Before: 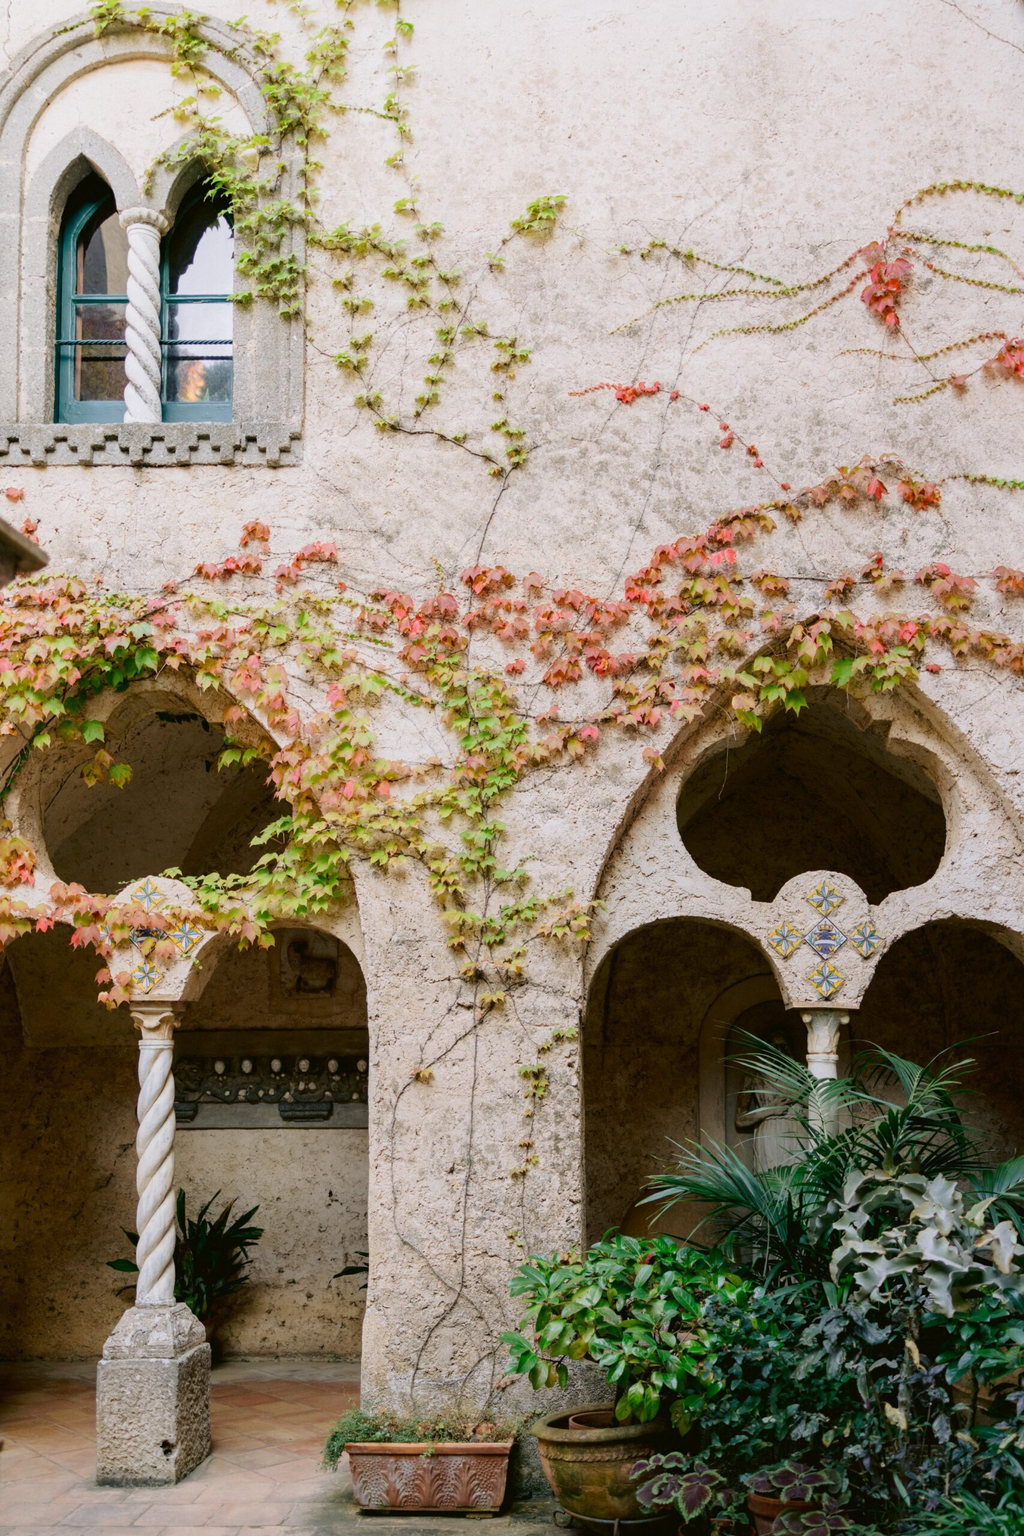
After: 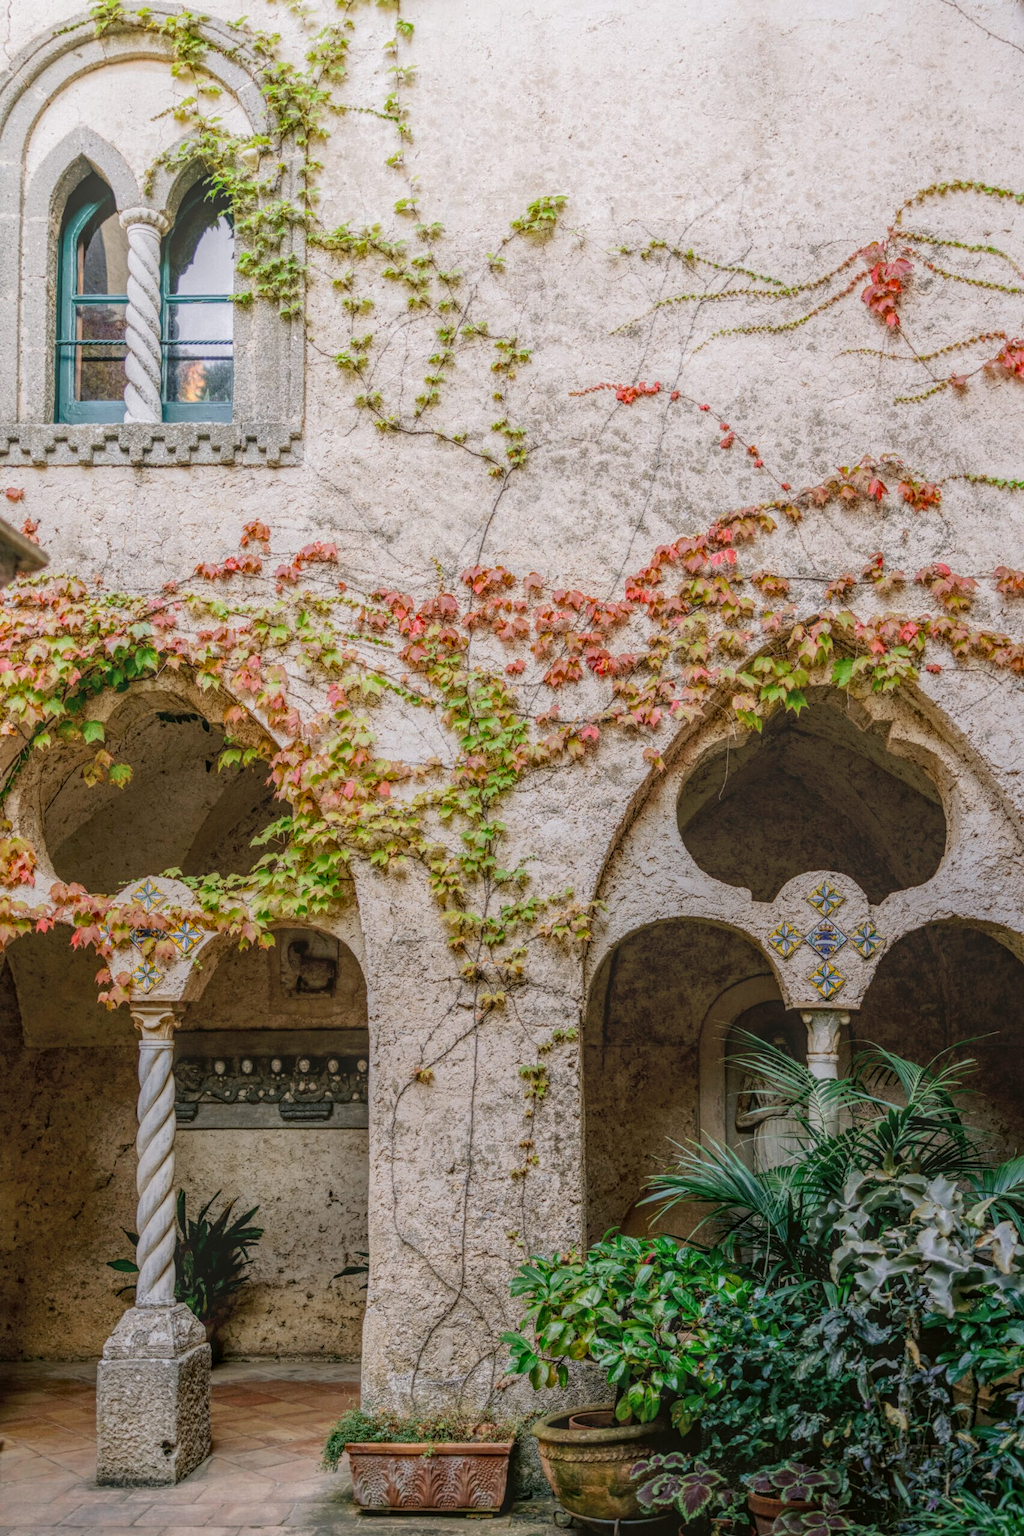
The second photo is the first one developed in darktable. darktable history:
local contrast: highlights 20%, shadows 30%, detail 200%, midtone range 0.2
